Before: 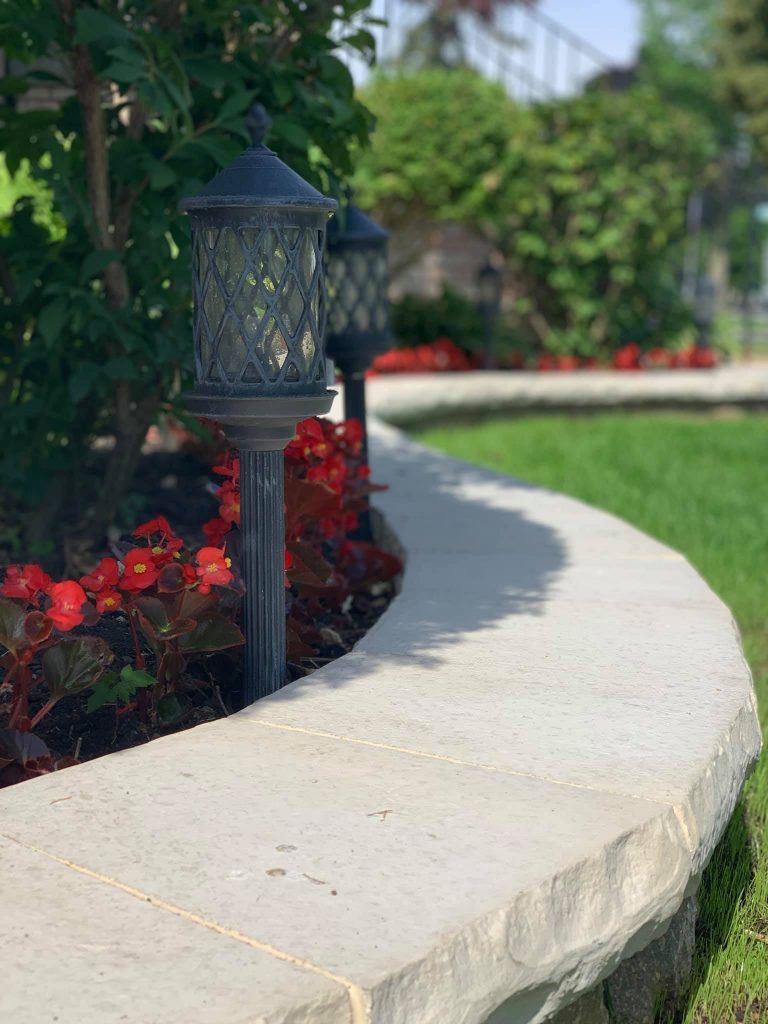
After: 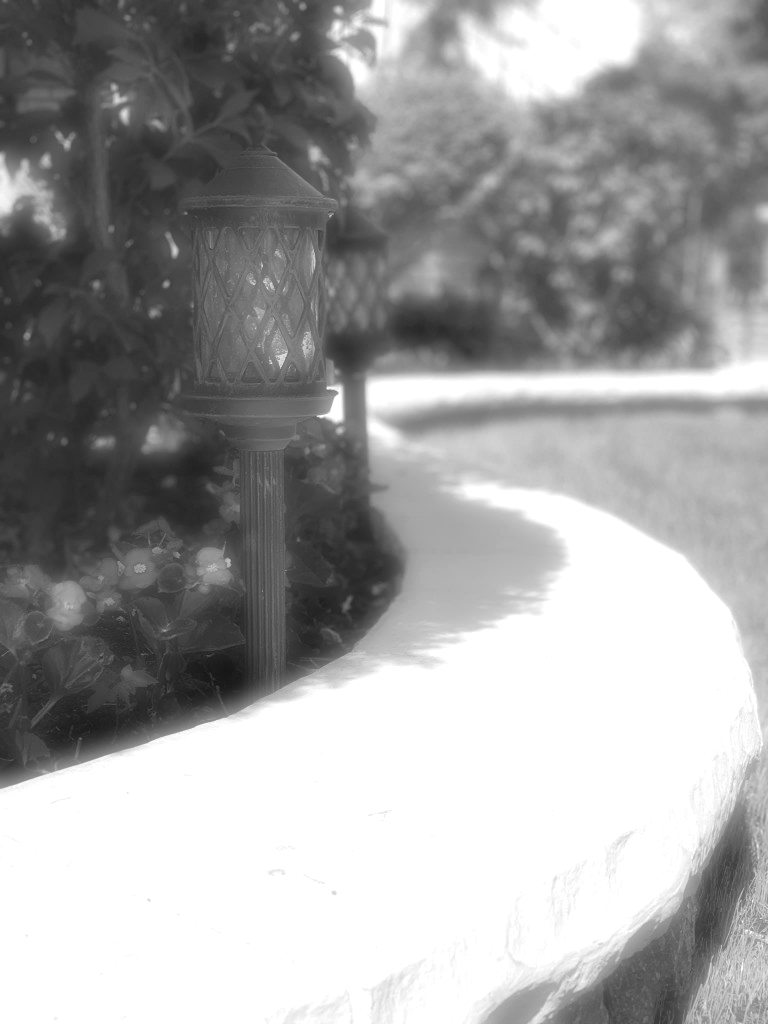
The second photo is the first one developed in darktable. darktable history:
exposure: black level correction 0.001, exposure 0.955 EV, compensate exposure bias true, compensate highlight preservation false
soften: on, module defaults
color zones: curves: ch1 [(0, -0.394) (0.143, -0.394) (0.286, -0.394) (0.429, -0.392) (0.571, -0.391) (0.714, -0.391) (0.857, -0.391) (1, -0.394)]
